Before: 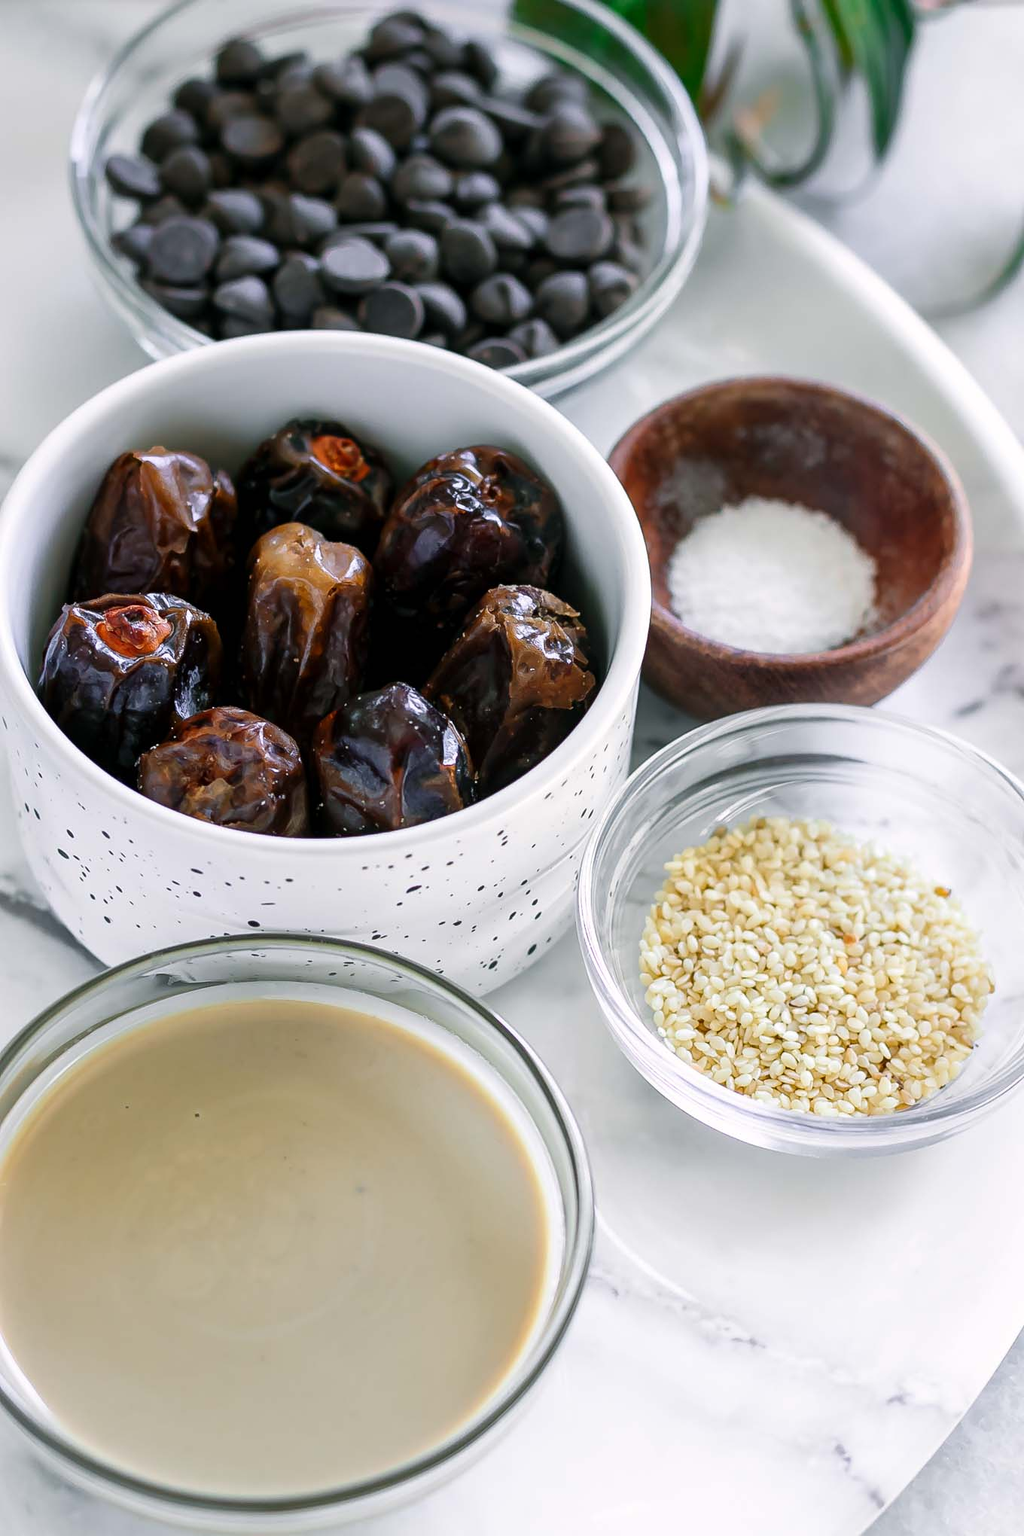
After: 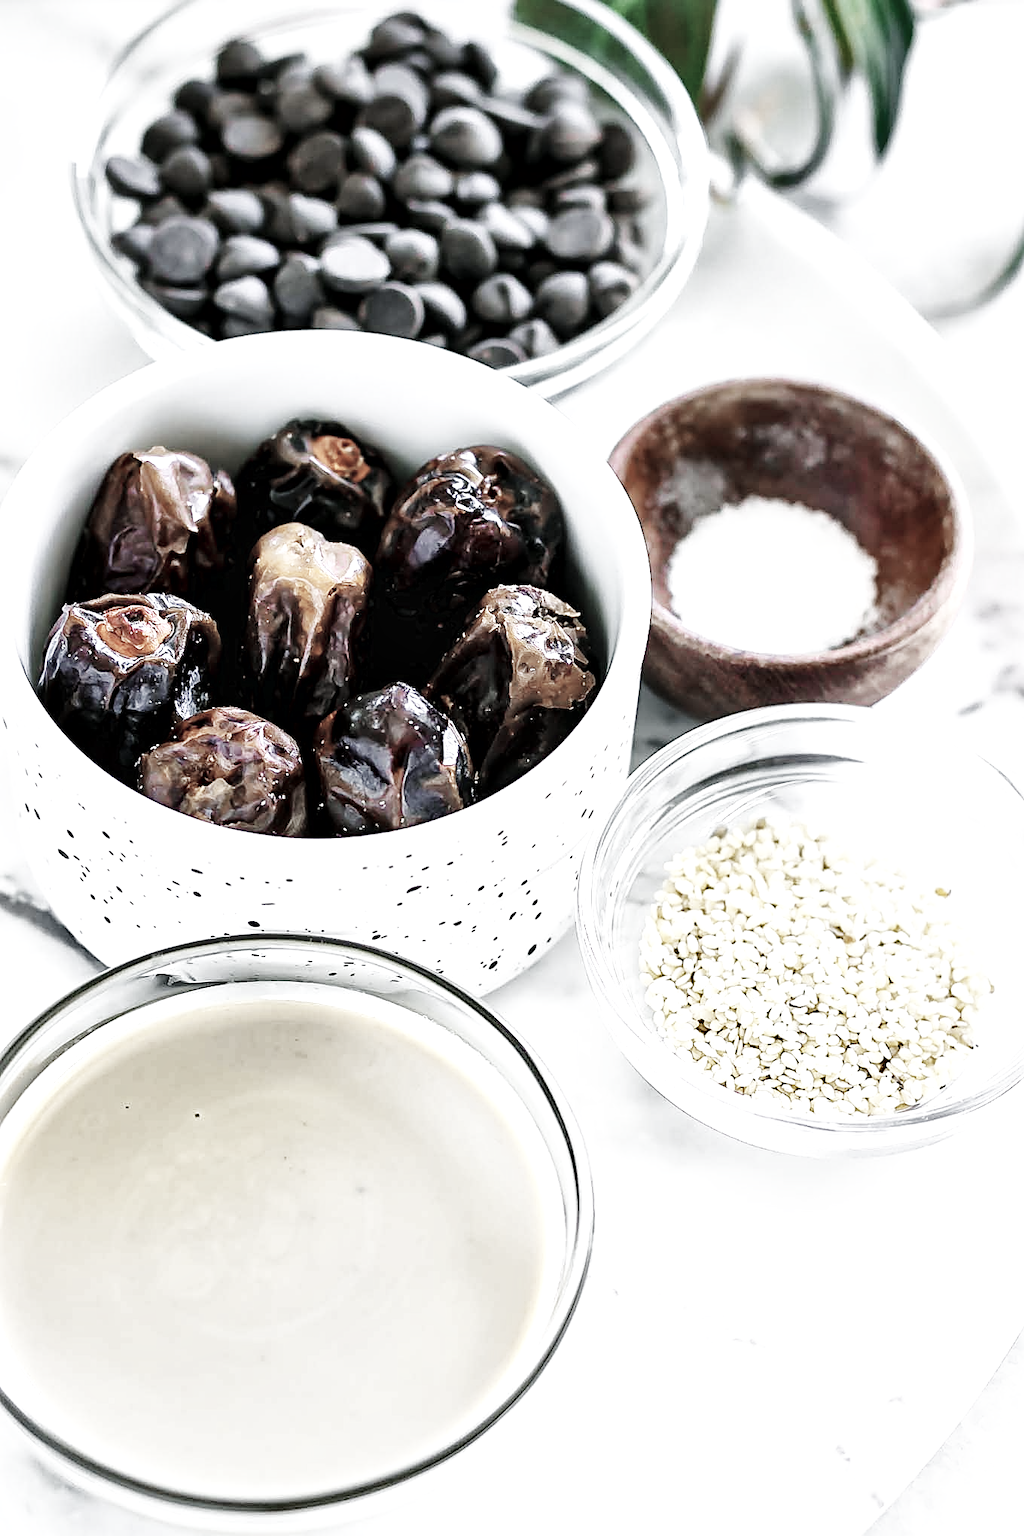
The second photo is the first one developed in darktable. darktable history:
sharpen: on, module defaults
local contrast: mode bilateral grid, contrast 20, coarseness 50, detail 150%, midtone range 0.2
exposure: exposure 0.408 EV, compensate highlight preservation false
base curve: curves: ch0 [(0, 0.003) (0.001, 0.002) (0.006, 0.004) (0.02, 0.022) (0.048, 0.086) (0.094, 0.234) (0.162, 0.431) (0.258, 0.629) (0.385, 0.8) (0.548, 0.918) (0.751, 0.988) (1, 1)], preserve colors none
color zones: curves: ch1 [(0, 0.34) (0.143, 0.164) (0.286, 0.152) (0.429, 0.176) (0.571, 0.173) (0.714, 0.188) (0.857, 0.199) (1, 0.34)]
shadows and highlights: soften with gaussian
